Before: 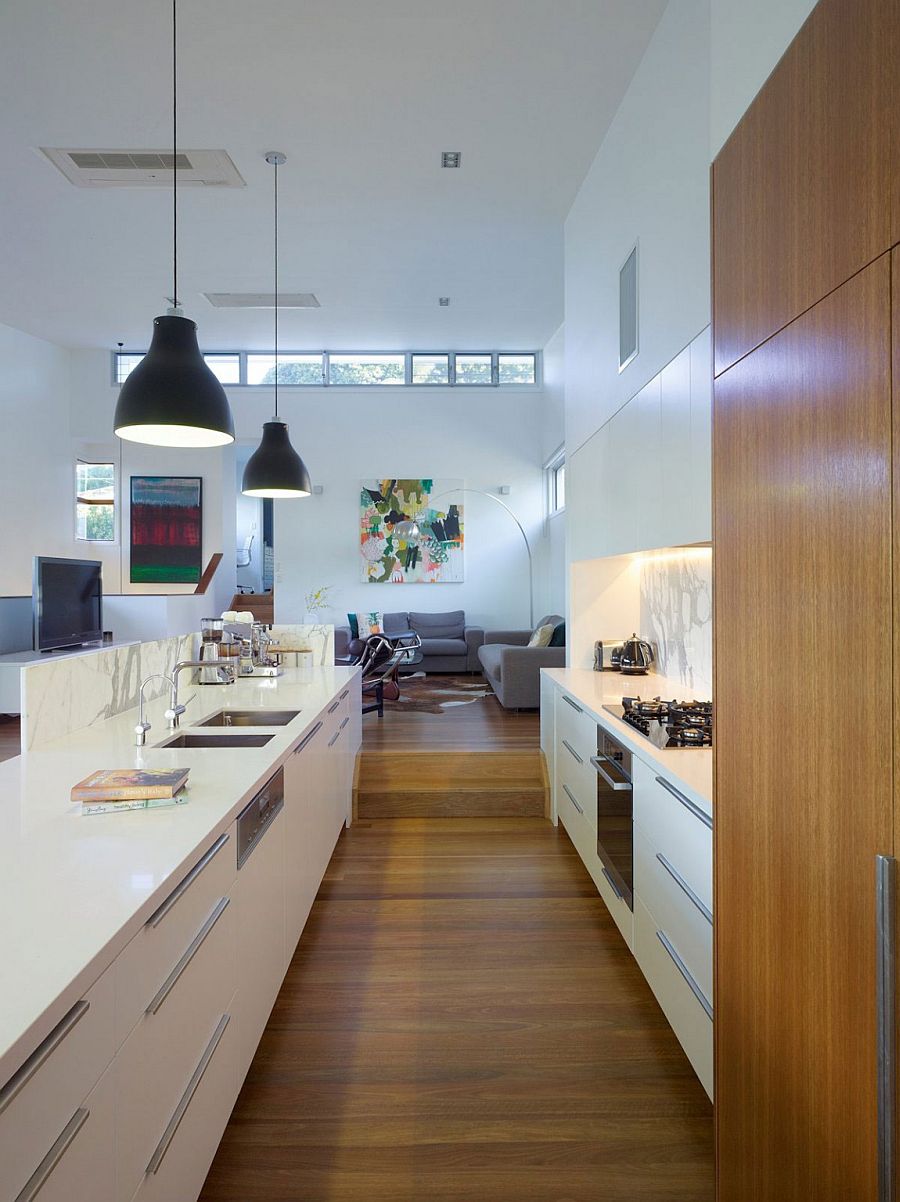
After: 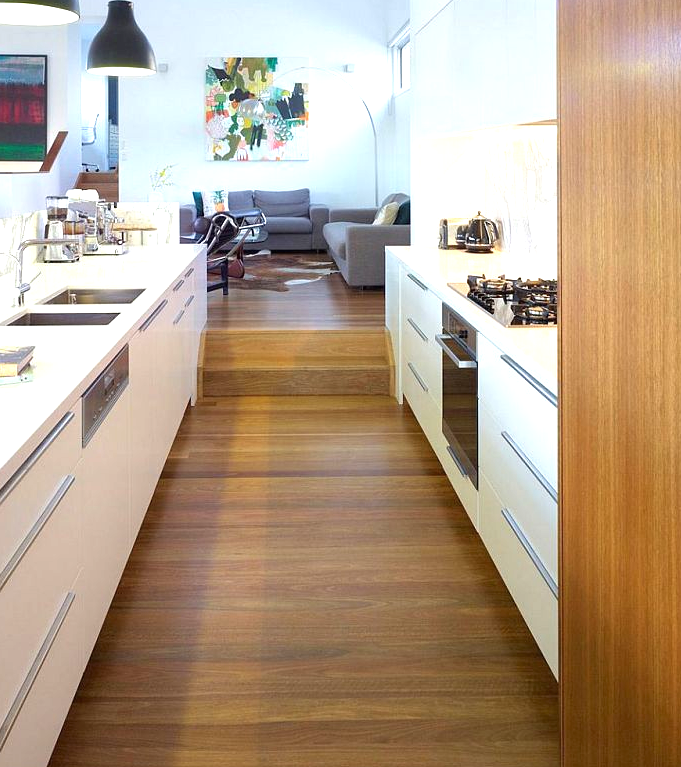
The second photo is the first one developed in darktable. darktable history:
exposure: black level correction 0, exposure 0.9 EV, compensate highlight preservation false
crop and rotate: left 17.299%, top 35.115%, right 7.015%, bottom 1.024%
